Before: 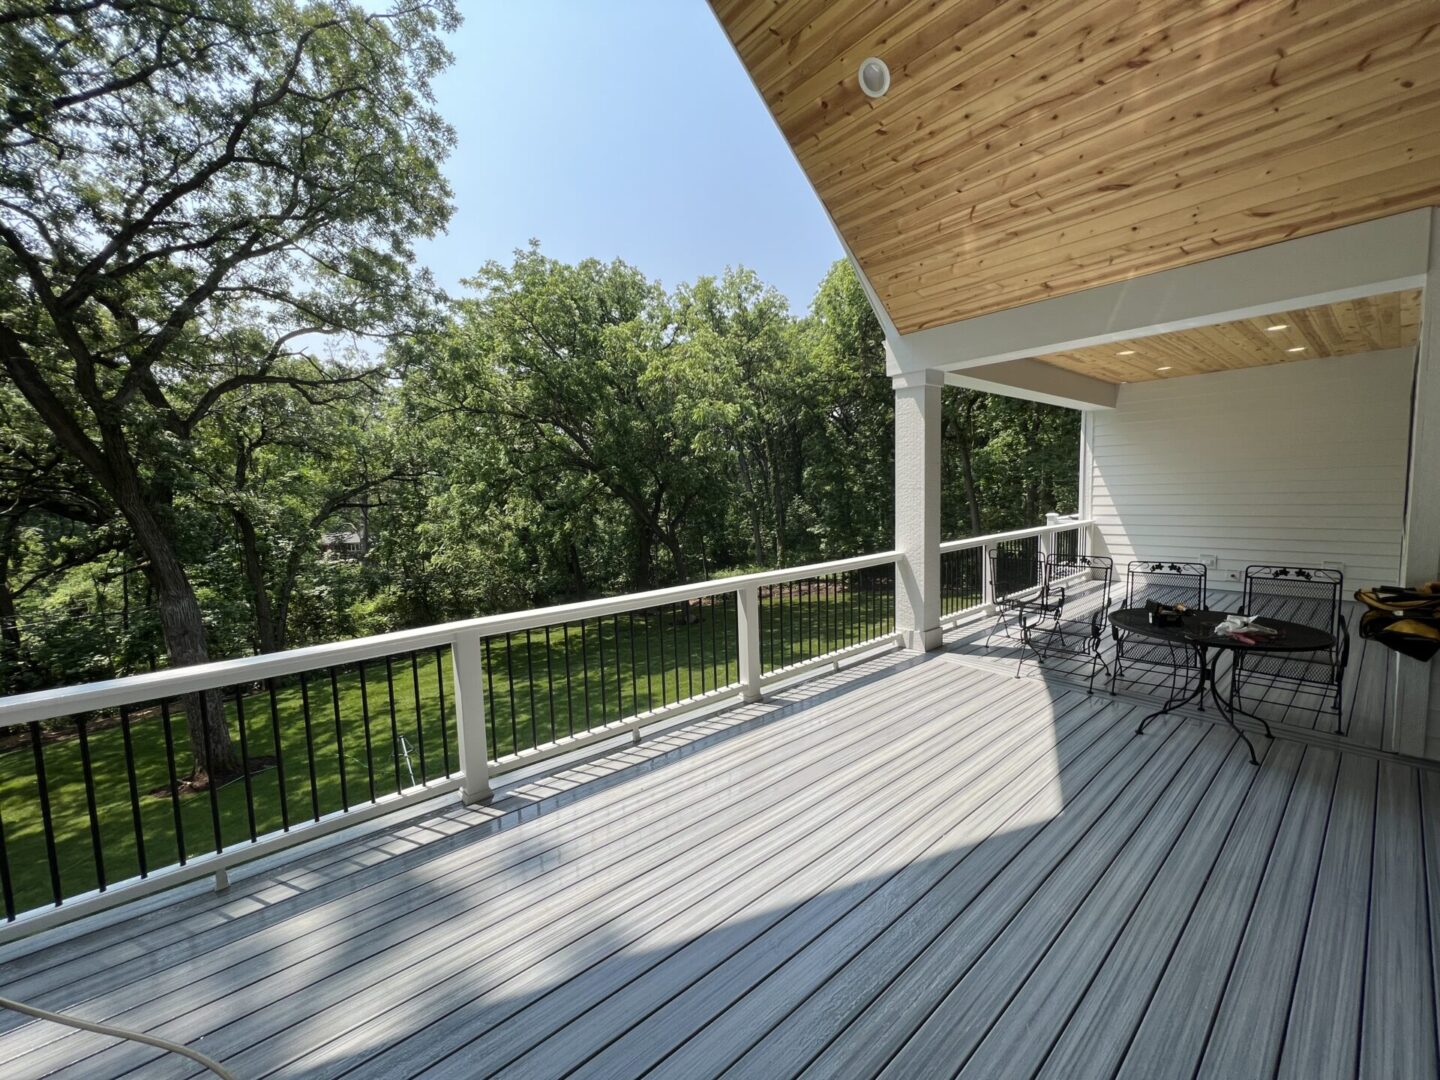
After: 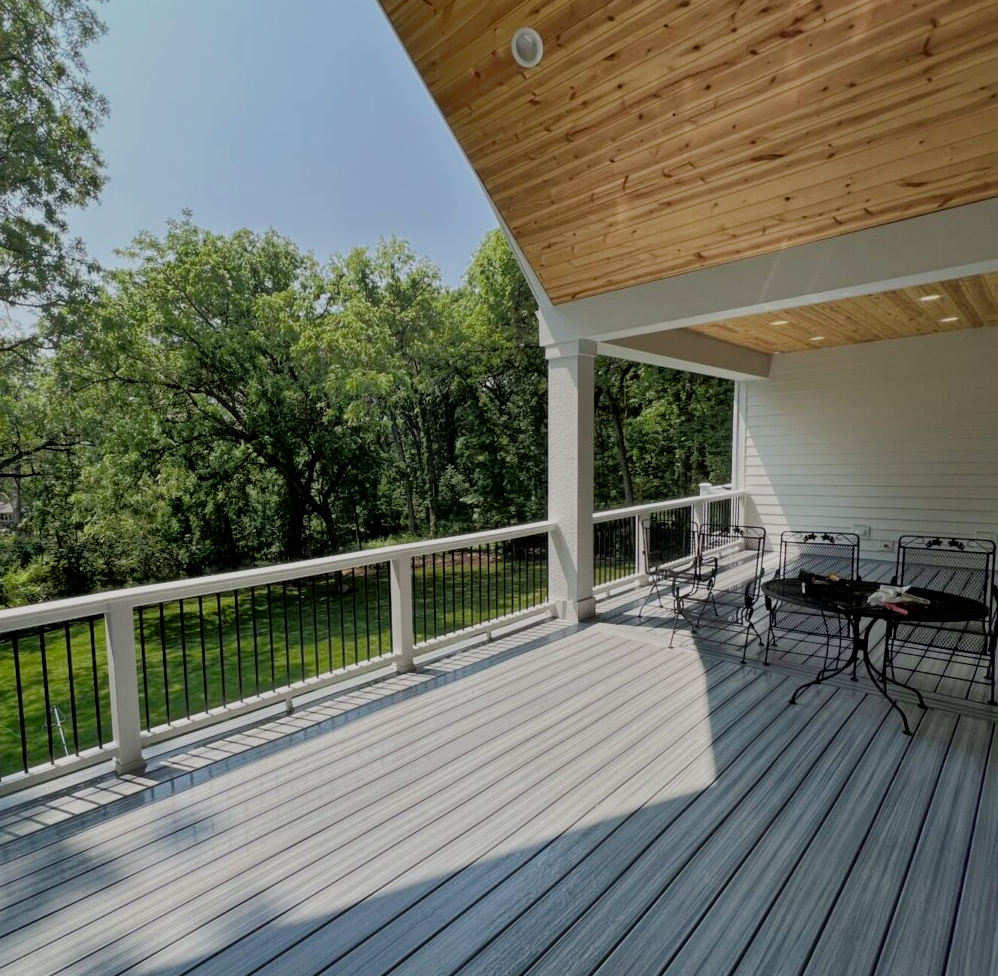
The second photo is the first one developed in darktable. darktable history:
filmic rgb: black relative exposure -7.4 EV, white relative exposure 5.09 EV, threshold -0.274 EV, transition 3.19 EV, structure ↔ texture 99.39%, hardness 3.21, enable highlight reconstruction true
crop and rotate: left 24.132%, top 2.899%, right 6.55%, bottom 6.684%
tone equalizer: -8 EV -0.527 EV, -7 EV -0.334 EV, -6 EV -0.066 EV, -5 EV 0.4 EV, -4 EV 0.949 EV, -3 EV 0.807 EV, -2 EV -0.012 EV, -1 EV 0.133 EV, +0 EV -0.006 EV
contrast brightness saturation: brightness -0.095
